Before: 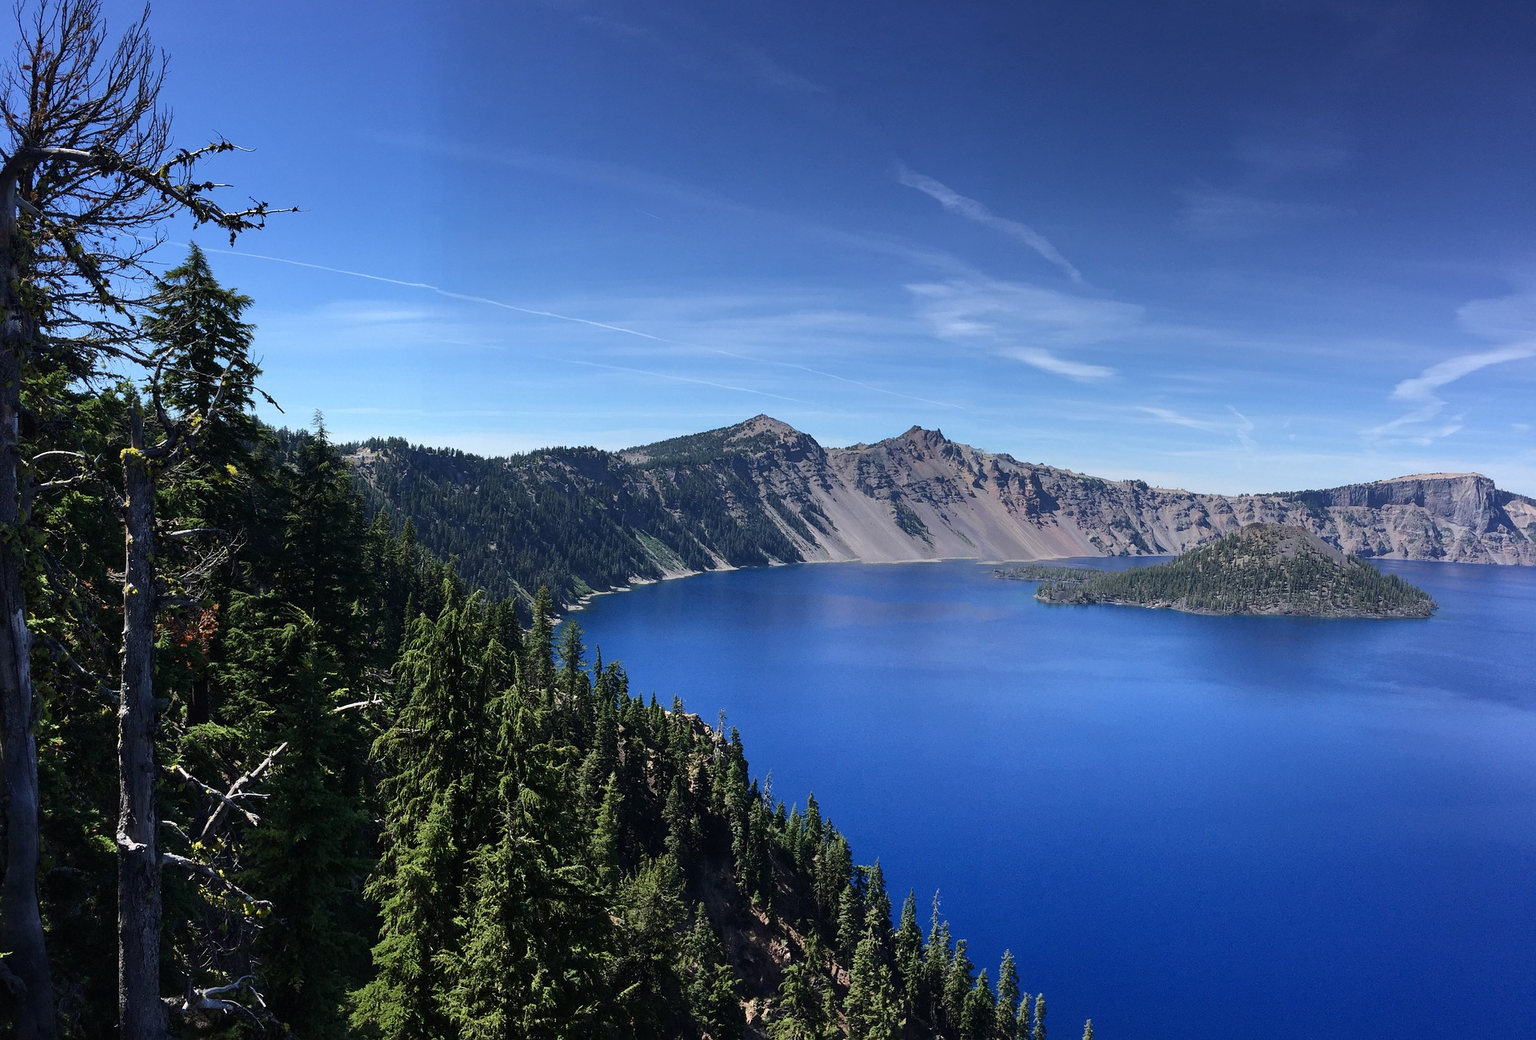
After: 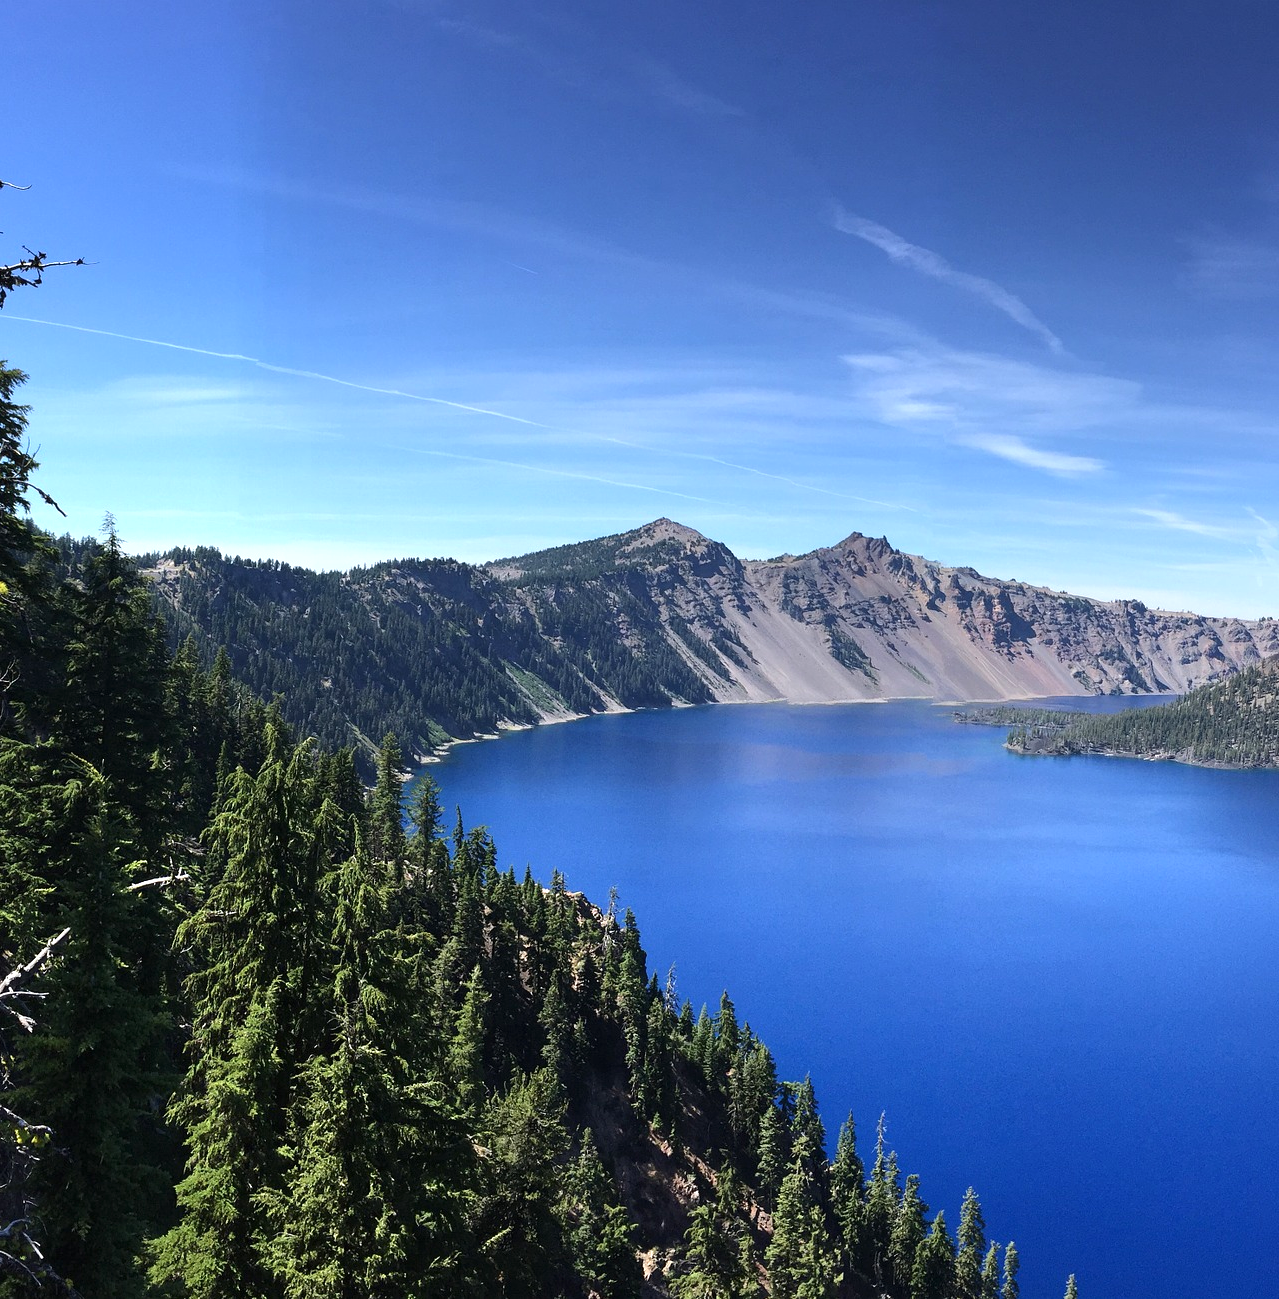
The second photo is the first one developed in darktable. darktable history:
crop and rotate: left 15.055%, right 18.278%
exposure: black level correction 0, exposure 0.5 EV, compensate exposure bias true, compensate highlight preservation false
